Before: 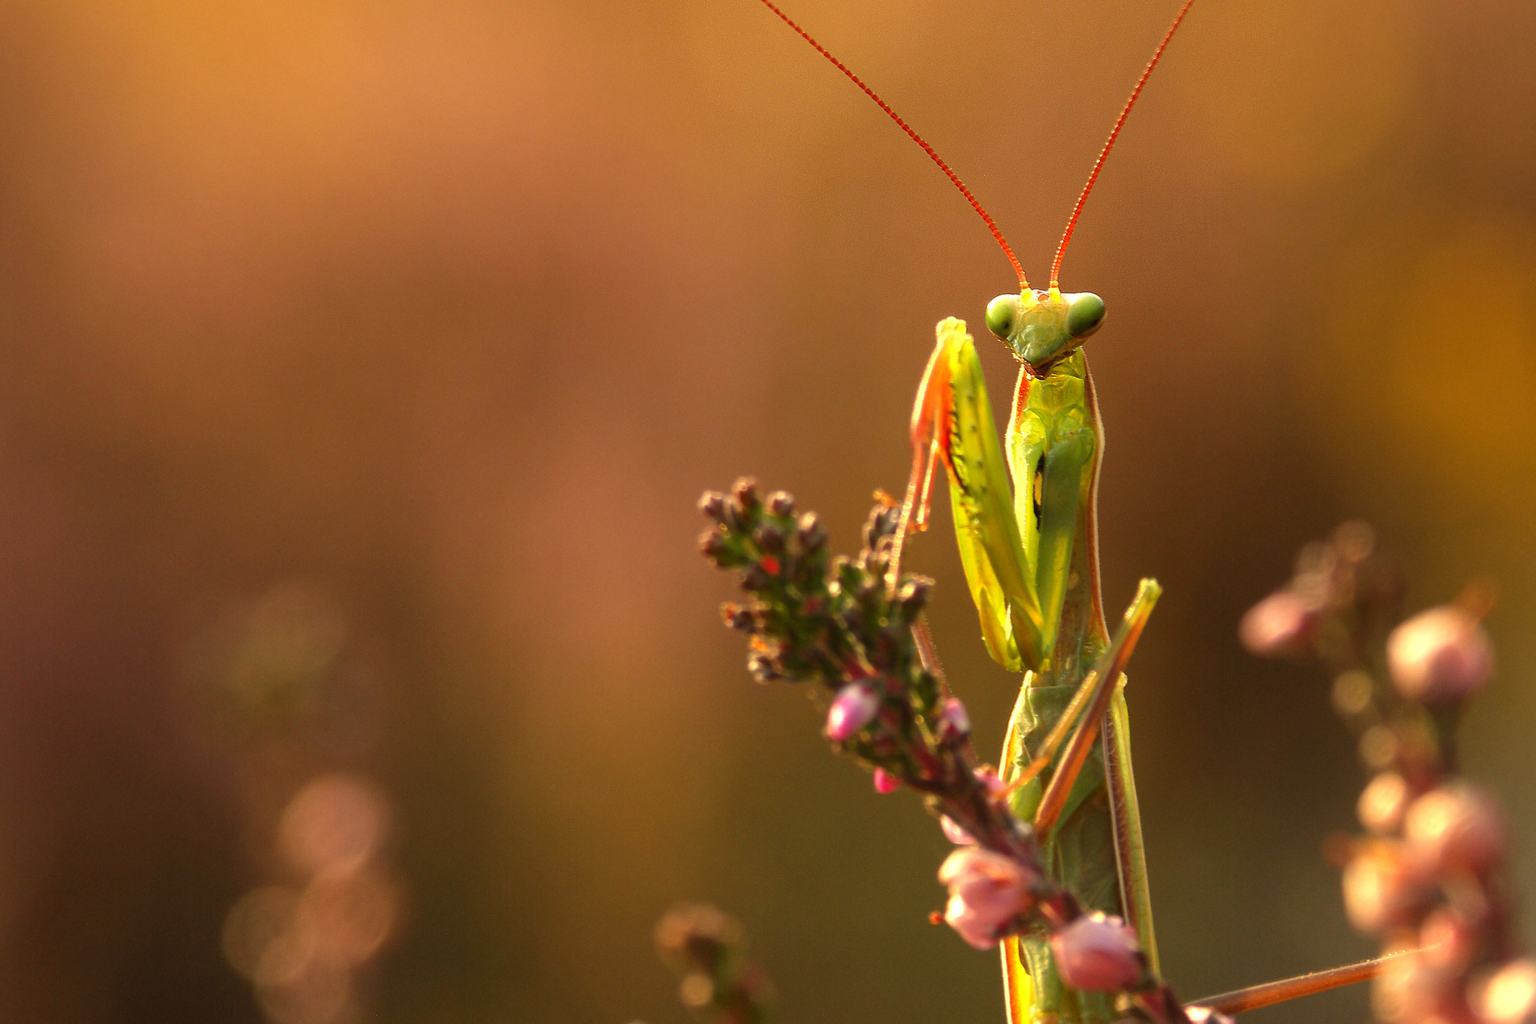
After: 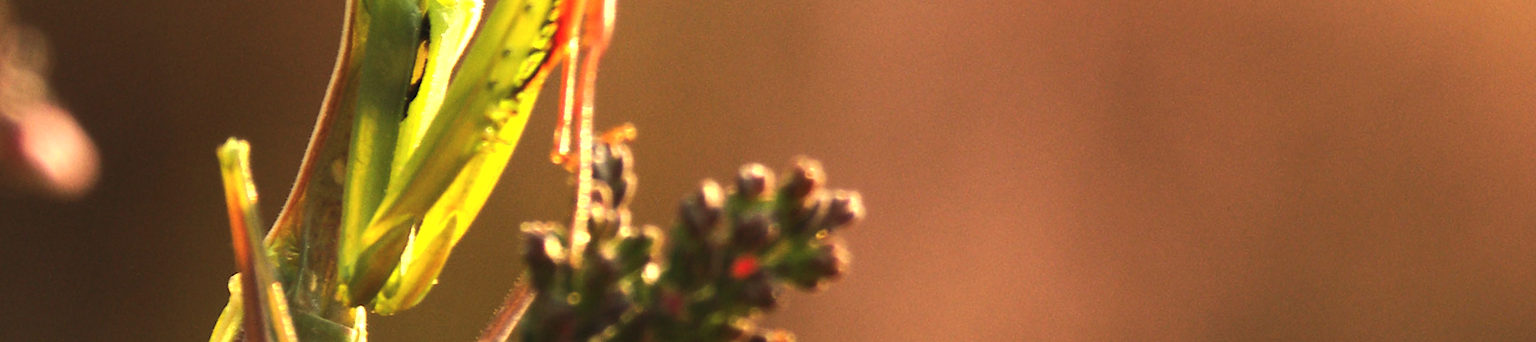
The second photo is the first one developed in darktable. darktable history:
crop and rotate: angle 16.12°, top 30.835%, bottom 35.653%
tone equalizer: -8 EV -0.75 EV, -7 EV -0.7 EV, -6 EV -0.6 EV, -5 EV -0.4 EV, -3 EV 0.4 EV, -2 EV 0.6 EV, -1 EV 0.7 EV, +0 EV 0.75 EV, edges refinement/feathering 500, mask exposure compensation -1.57 EV, preserve details no
tone curve: curves: ch0 [(0, 0) (0.003, 0.04) (0.011, 0.053) (0.025, 0.077) (0.044, 0.104) (0.069, 0.127) (0.1, 0.15) (0.136, 0.177) (0.177, 0.215) (0.224, 0.254) (0.277, 0.3) (0.335, 0.355) (0.399, 0.41) (0.468, 0.477) (0.543, 0.554) (0.623, 0.636) (0.709, 0.72) (0.801, 0.804) (0.898, 0.892) (1, 1)], preserve colors none
